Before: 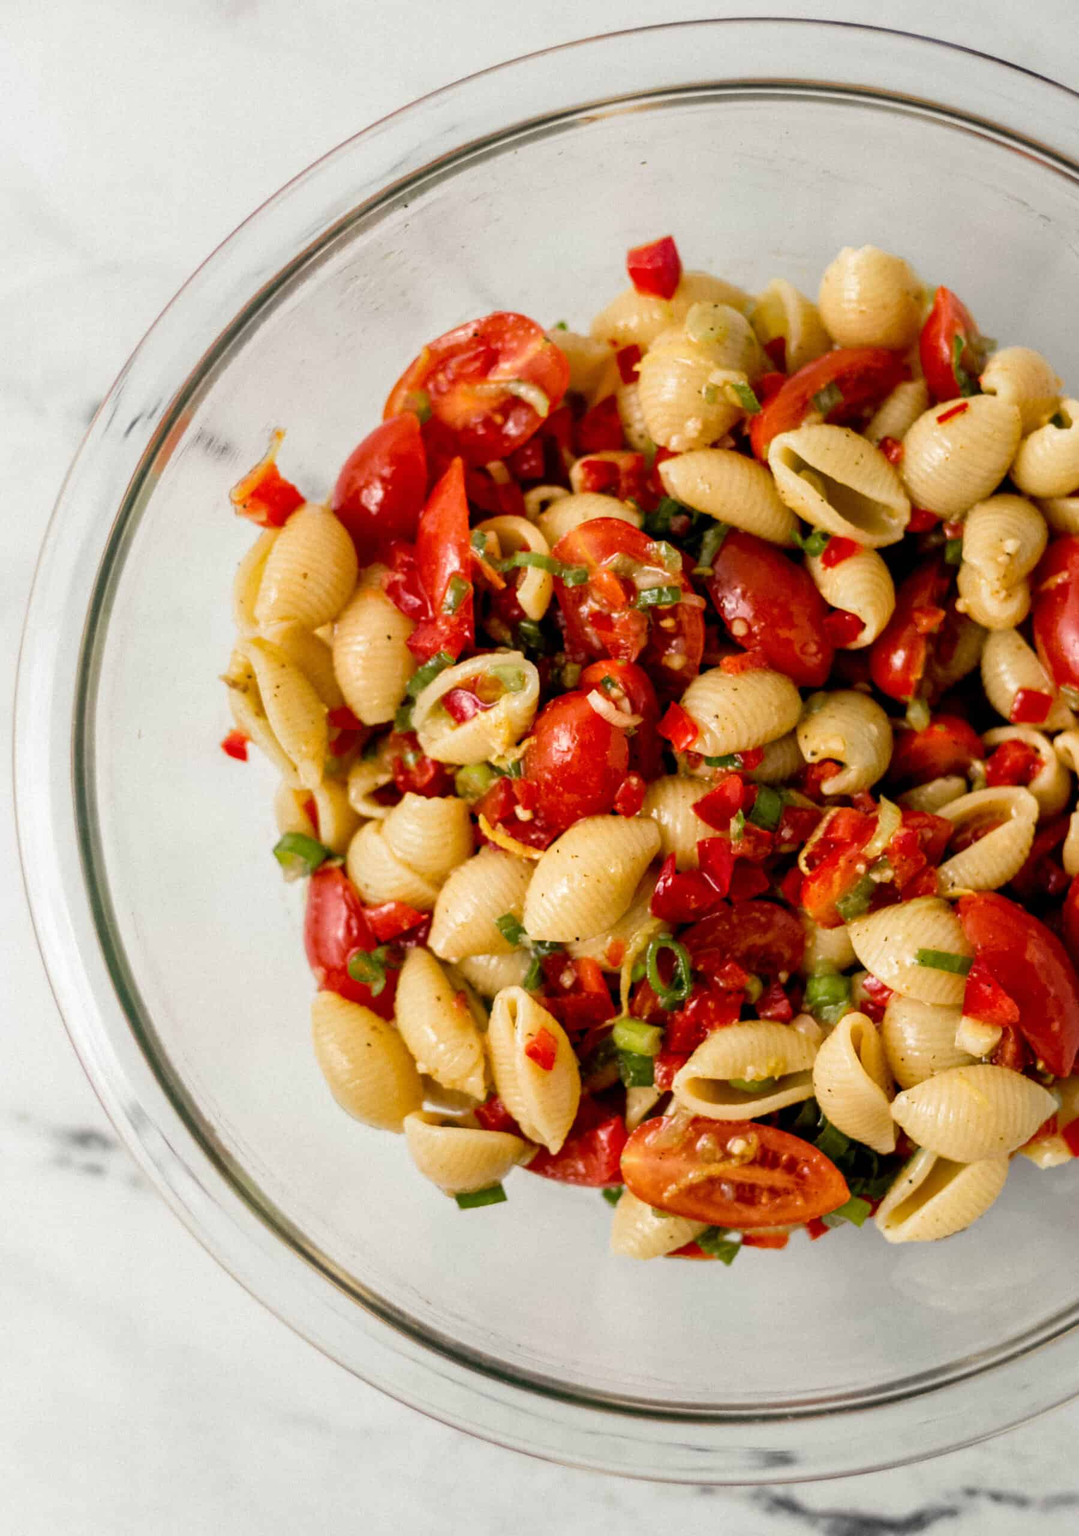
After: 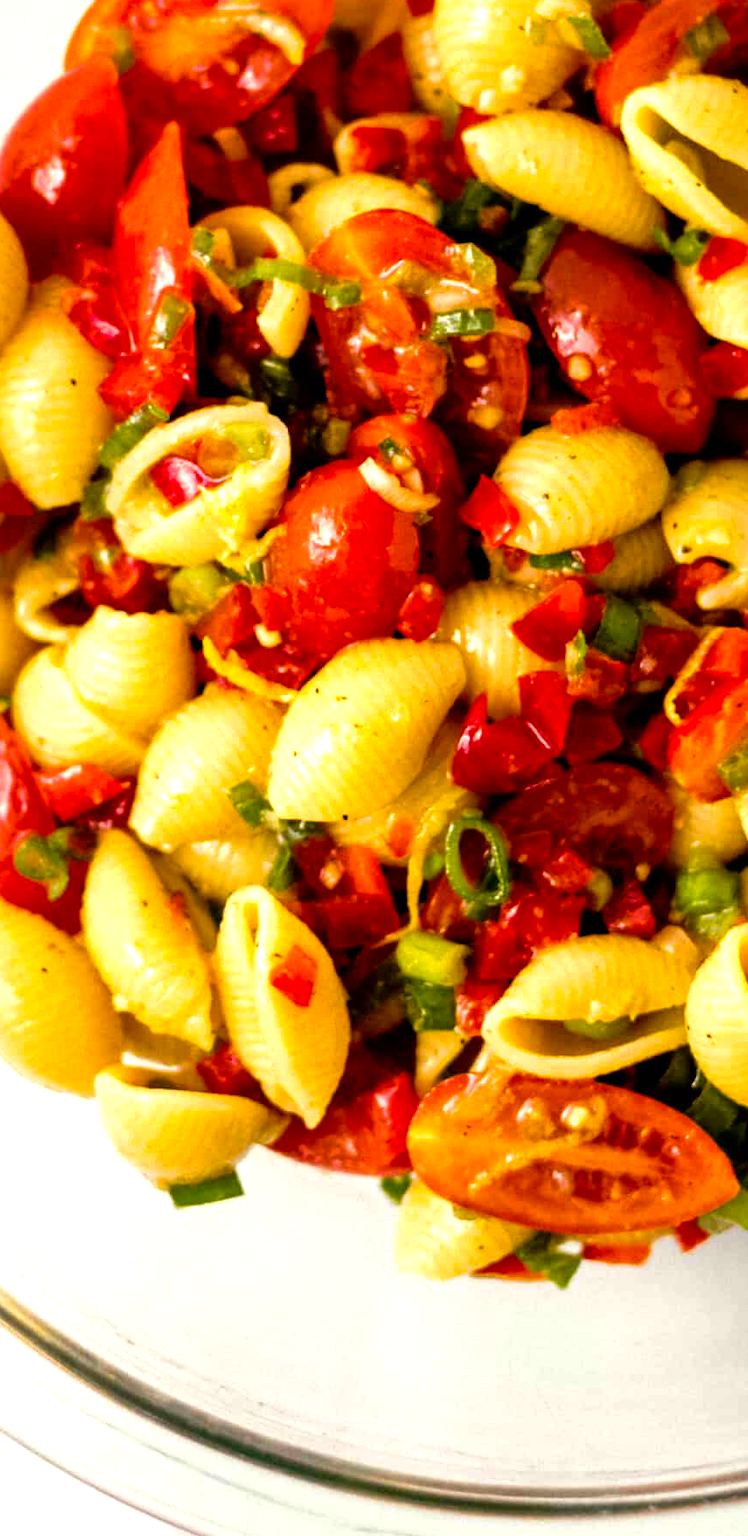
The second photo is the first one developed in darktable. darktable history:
crop: left 31.4%, top 24.288%, right 20.464%, bottom 6.41%
color balance rgb: linear chroma grading › global chroma 15.296%, perceptual saturation grading › global saturation 19.811%, global vibrance 14.376%
tone equalizer: -8 EV -0.727 EV, -7 EV -0.677 EV, -6 EV -0.64 EV, -5 EV -0.361 EV, -3 EV 0.396 EV, -2 EV 0.6 EV, -1 EV 0.686 EV, +0 EV 0.771 EV
